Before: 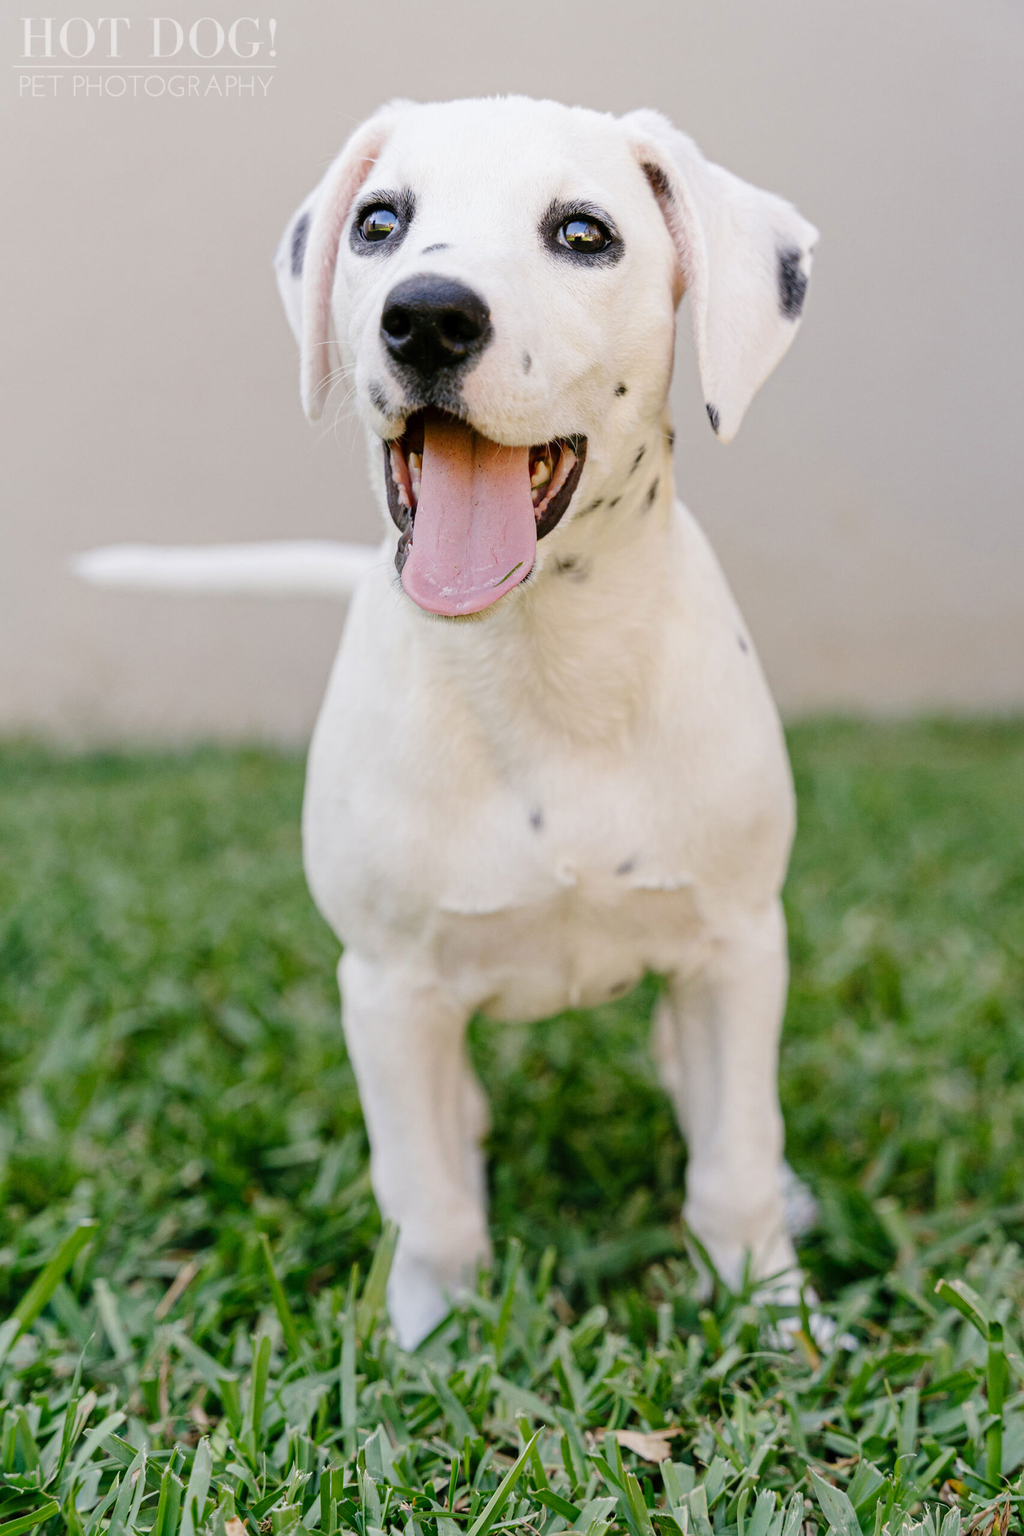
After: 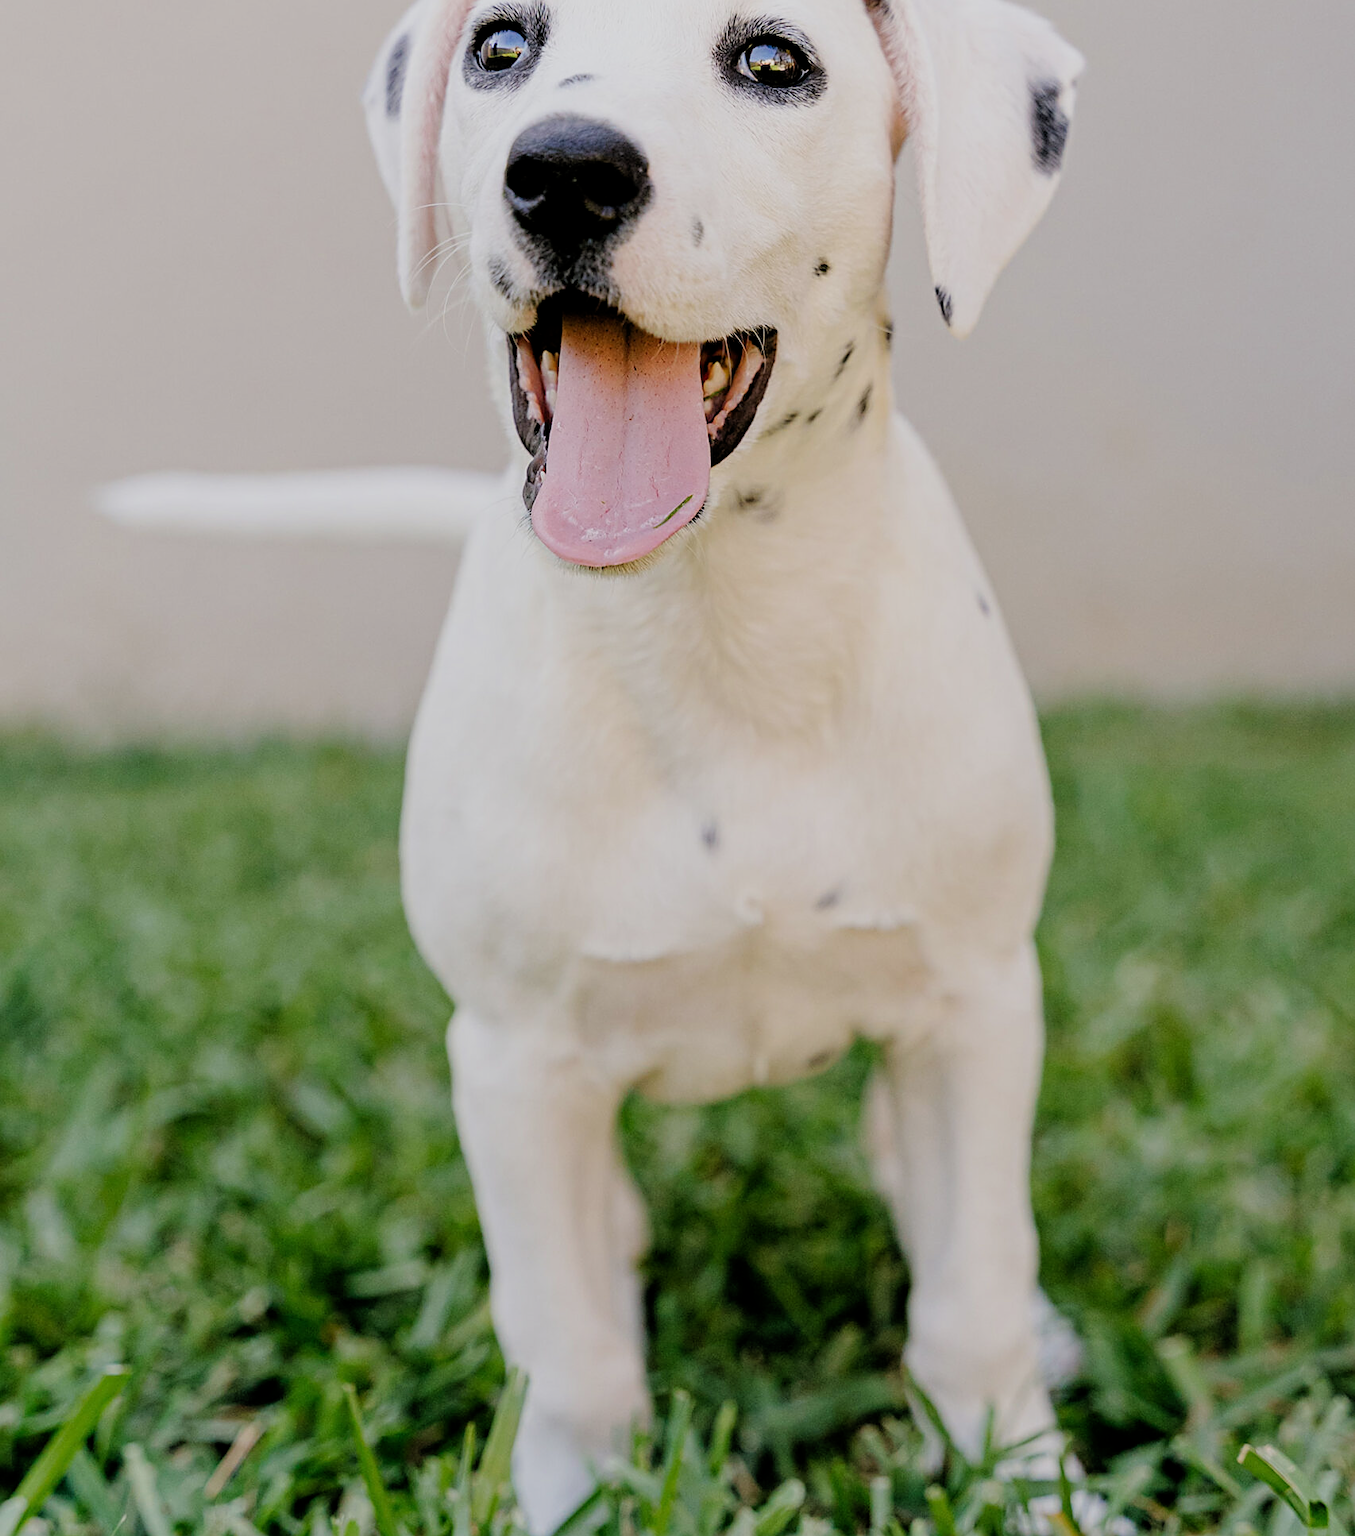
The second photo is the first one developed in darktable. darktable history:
filmic rgb: black relative exposure -7.59 EV, white relative exposure 4.63 EV, target black luminance 0%, hardness 3.5, latitude 50.43%, contrast 1.035, highlights saturation mix 8.88%, shadows ↔ highlights balance -0.172%
crop and rotate: top 12.25%, bottom 12.168%
exposure: compensate highlight preservation false
sharpen: on, module defaults
